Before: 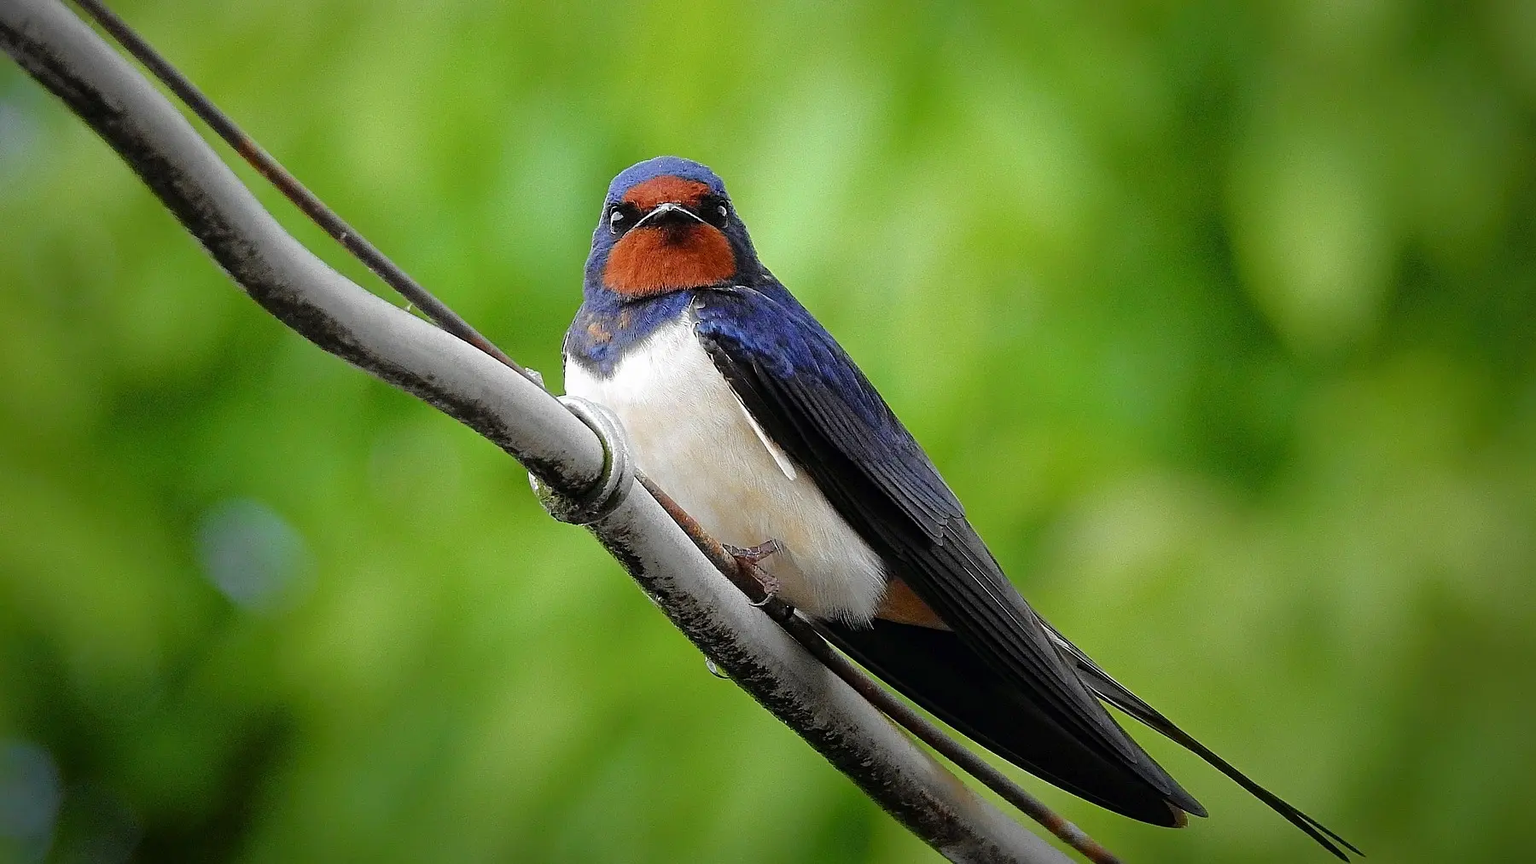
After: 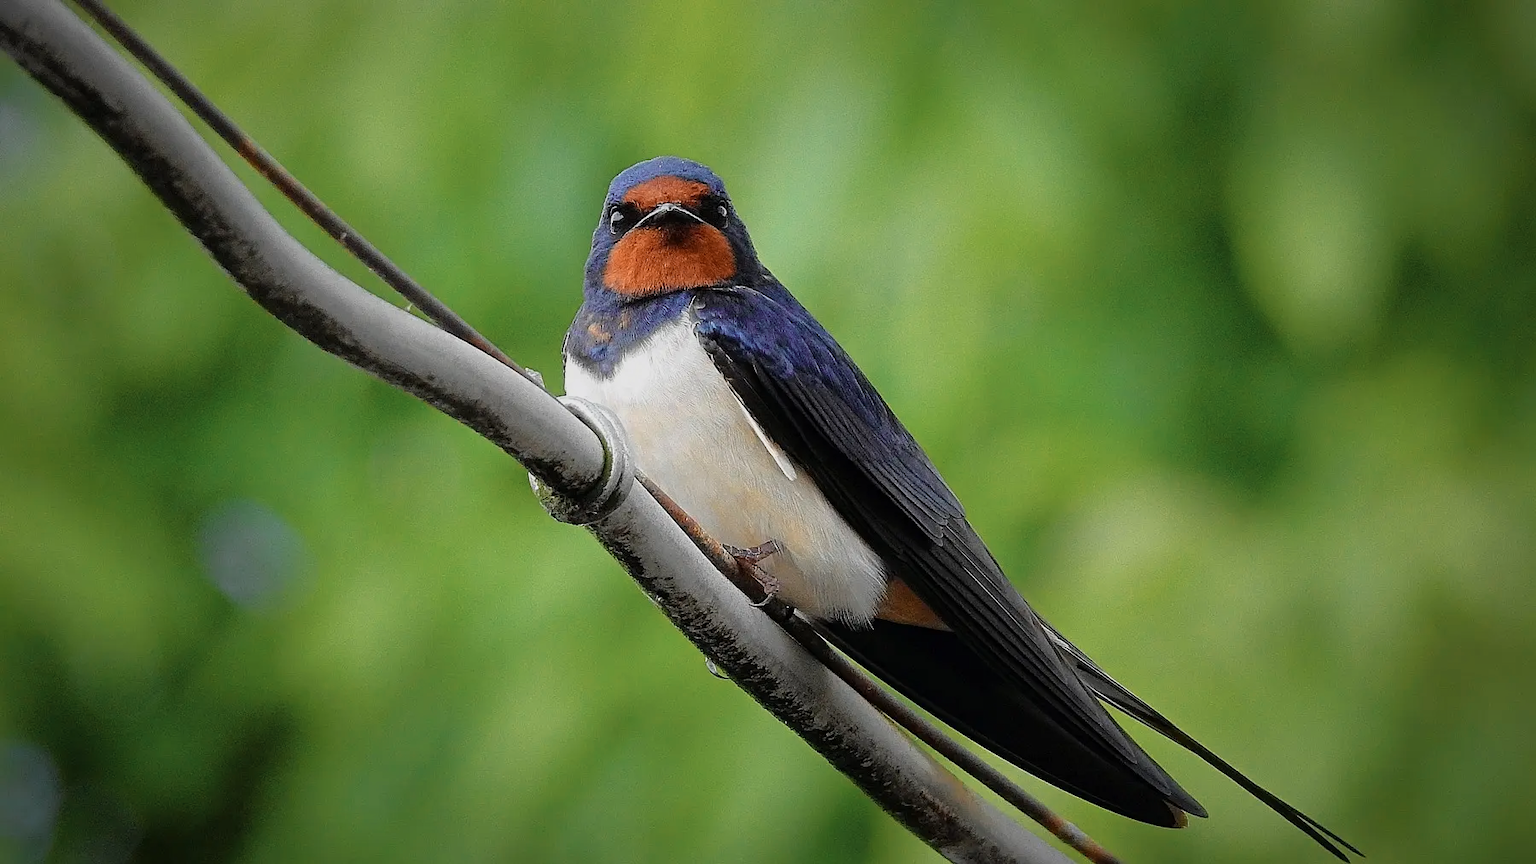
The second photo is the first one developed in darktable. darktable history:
color zones: curves: ch0 [(0.018, 0.548) (0.197, 0.654) (0.425, 0.447) (0.605, 0.658) (0.732, 0.579)]; ch1 [(0.105, 0.531) (0.224, 0.531) (0.386, 0.39) (0.618, 0.456) (0.732, 0.456) (0.956, 0.421)]; ch2 [(0.039, 0.583) (0.215, 0.465) (0.399, 0.544) (0.465, 0.548) (0.614, 0.447) (0.724, 0.43) (0.882, 0.623) (0.956, 0.632)]
graduated density: rotation -0.352°, offset 57.64
